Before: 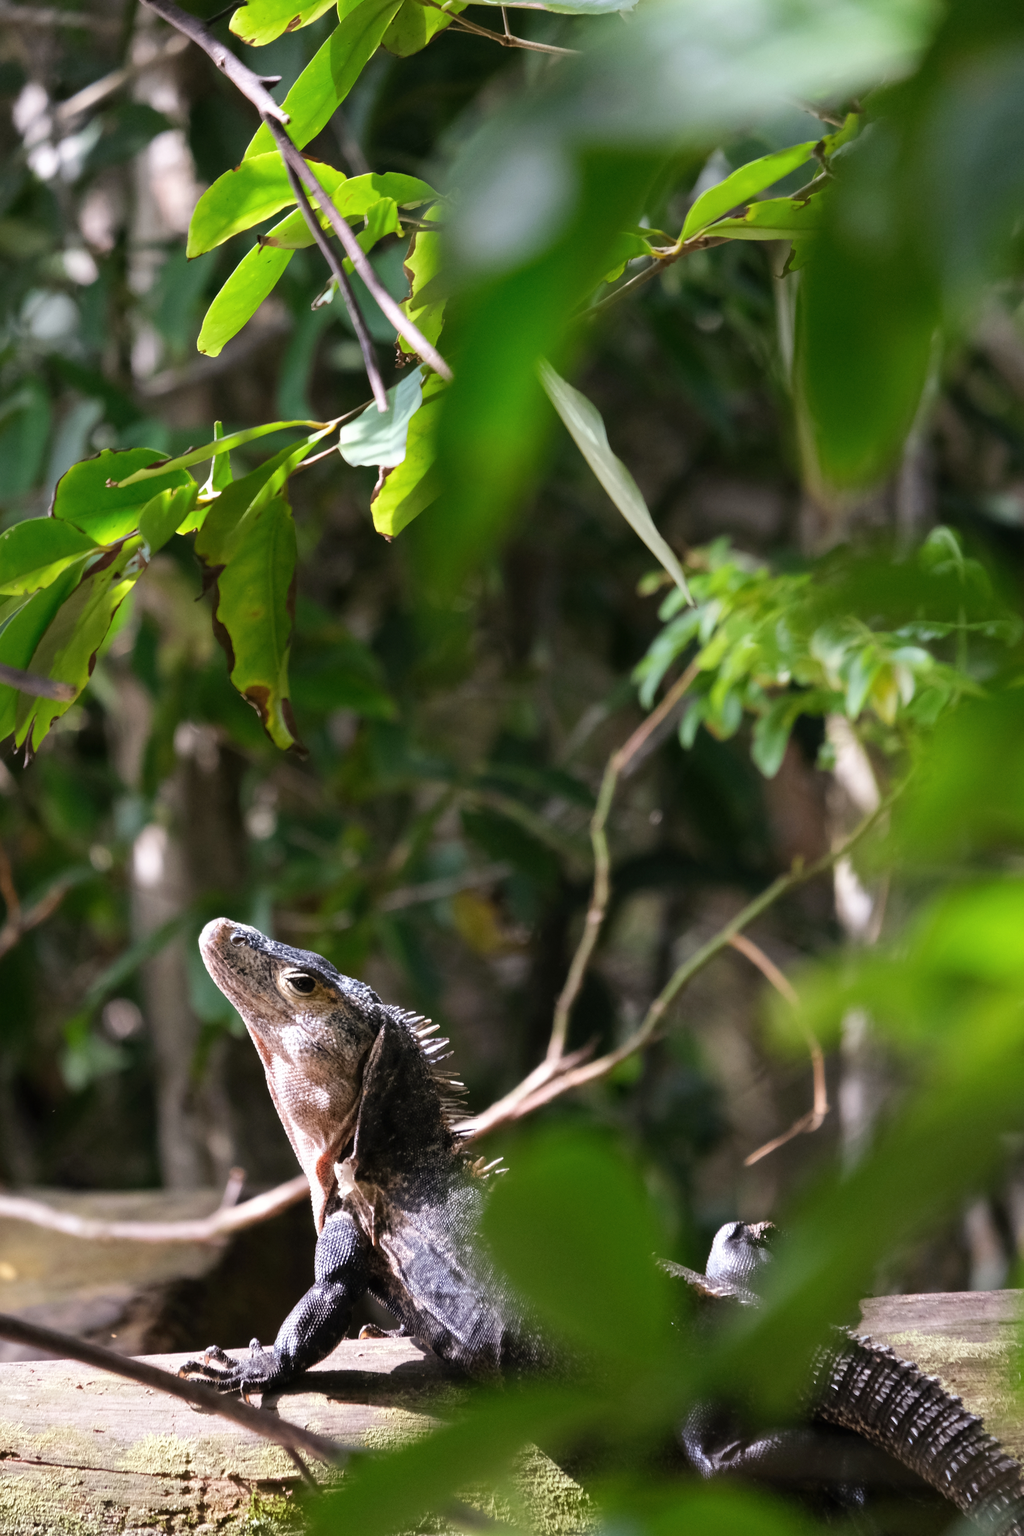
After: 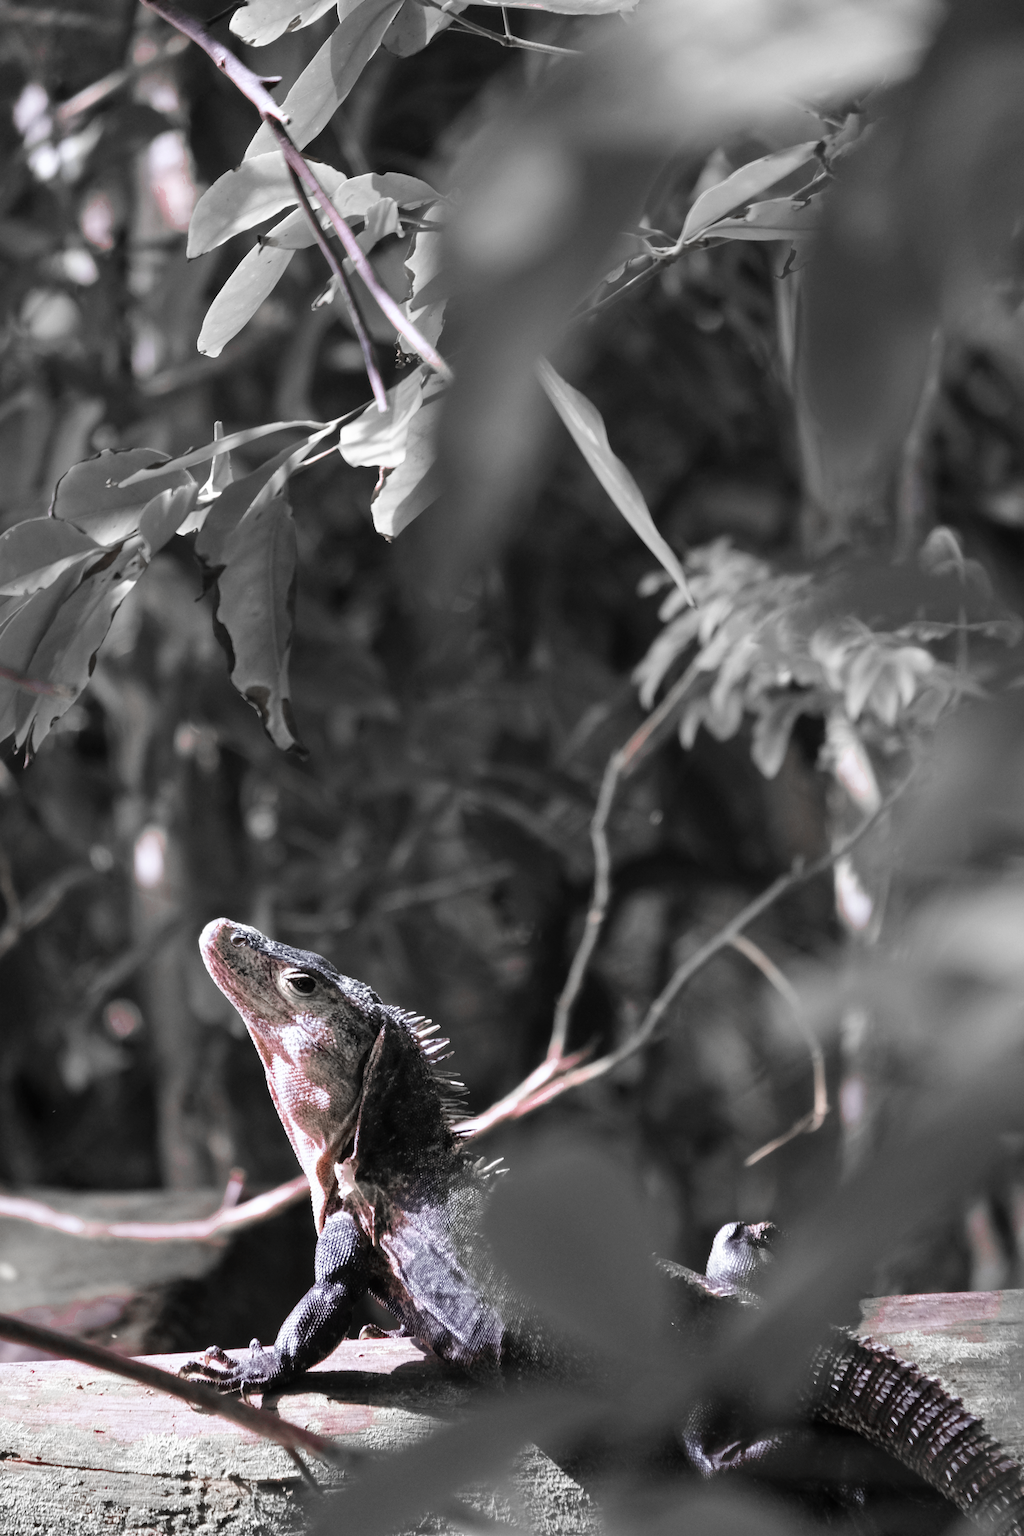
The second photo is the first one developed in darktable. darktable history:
color zones: curves: ch0 [(0, 0.278) (0.143, 0.5) (0.286, 0.5) (0.429, 0.5) (0.571, 0.5) (0.714, 0.5) (0.857, 0.5) (1, 0.5)]; ch1 [(0, 1) (0.143, 0.165) (0.286, 0) (0.429, 0) (0.571, 0) (0.714, 0) (0.857, 0.5) (1, 0.5)]; ch2 [(0, 0.508) (0.143, 0.5) (0.286, 0.5) (0.429, 0.5) (0.571, 0.5) (0.714, 0.5) (0.857, 0.5) (1, 0.5)]
white balance: red 0.974, blue 1.044
